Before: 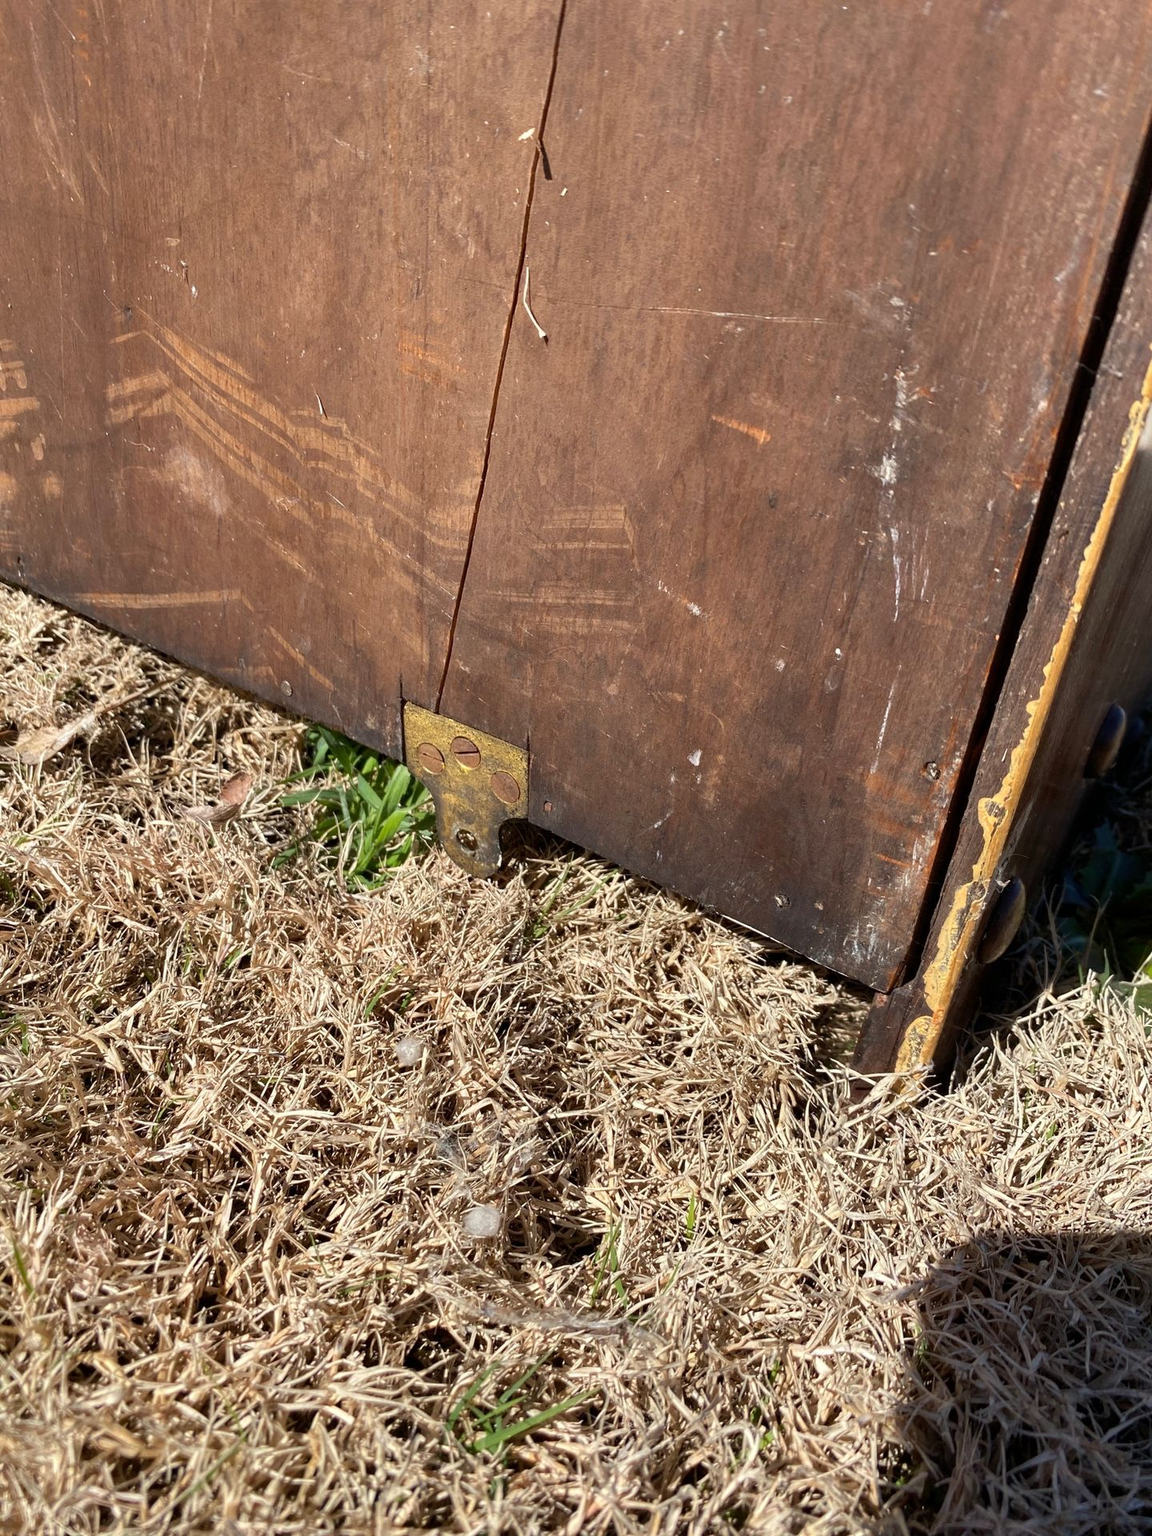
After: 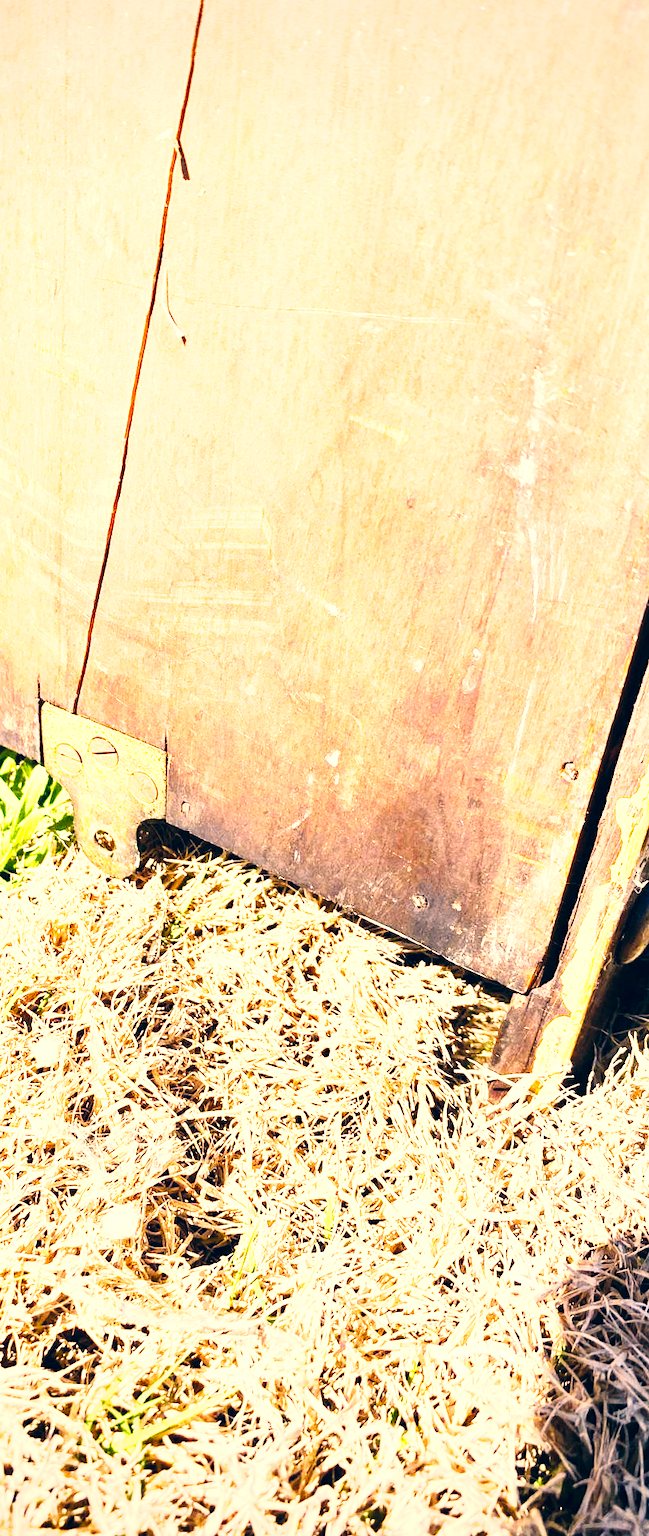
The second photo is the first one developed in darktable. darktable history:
base curve: curves: ch0 [(0, 0) (0.018, 0.026) (0.143, 0.37) (0.33, 0.731) (0.458, 0.853) (0.735, 0.965) (0.905, 0.986) (1, 1)], preserve colors none
exposure: black level correction 0, exposure 1.289 EV, compensate highlight preservation false
tone equalizer: -8 EV -0.712 EV, -7 EV -0.7 EV, -6 EV -0.572 EV, -5 EV -0.379 EV, -3 EV 0.373 EV, -2 EV 0.6 EV, -1 EV 0.68 EV, +0 EV 0.739 EV, edges refinement/feathering 500, mask exposure compensation -1.57 EV, preserve details no
color zones: curves: ch0 [(0.224, 0.526) (0.75, 0.5)]; ch1 [(0.055, 0.526) (0.224, 0.761) (0.377, 0.526) (0.75, 0.5)]
color correction: highlights a* 10.28, highlights b* 13.88, shadows a* -9.62, shadows b* -14.87
crop: left 31.517%, top 0.005%, right 12.036%
vignetting: fall-off radius 81.51%, brightness -0.383, saturation 0.004
